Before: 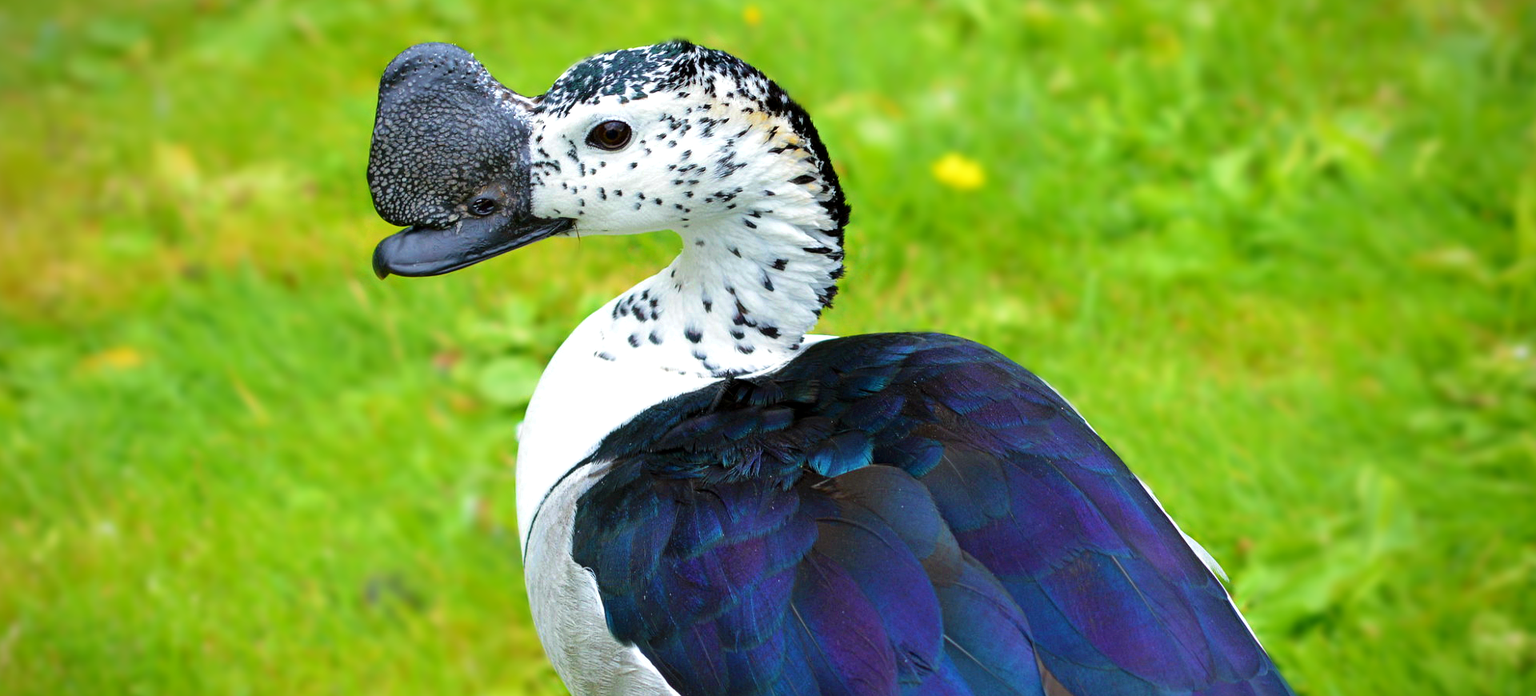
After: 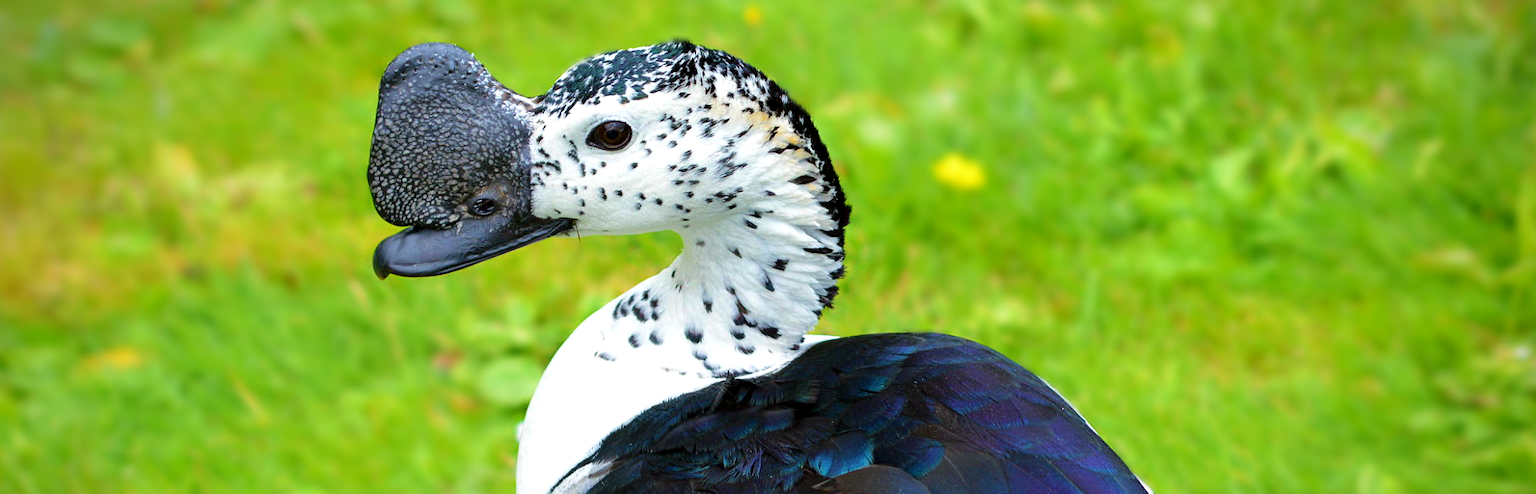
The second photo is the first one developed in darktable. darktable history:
crop: right 0%, bottom 28.876%
